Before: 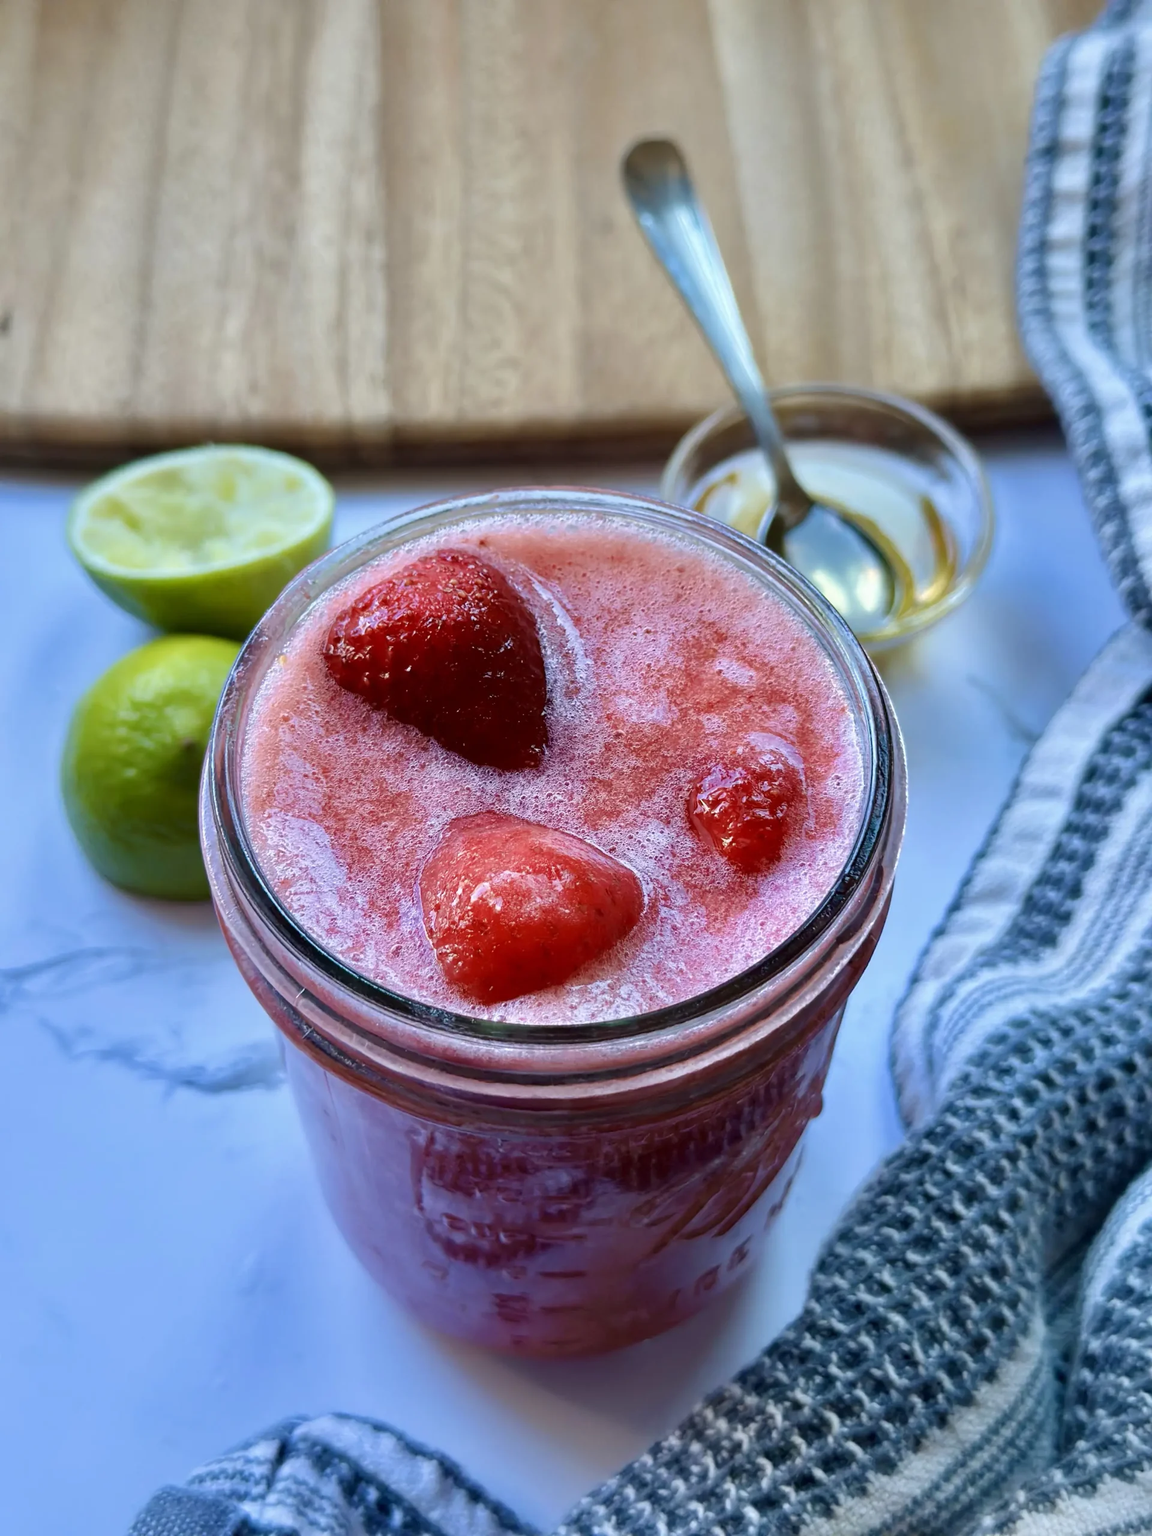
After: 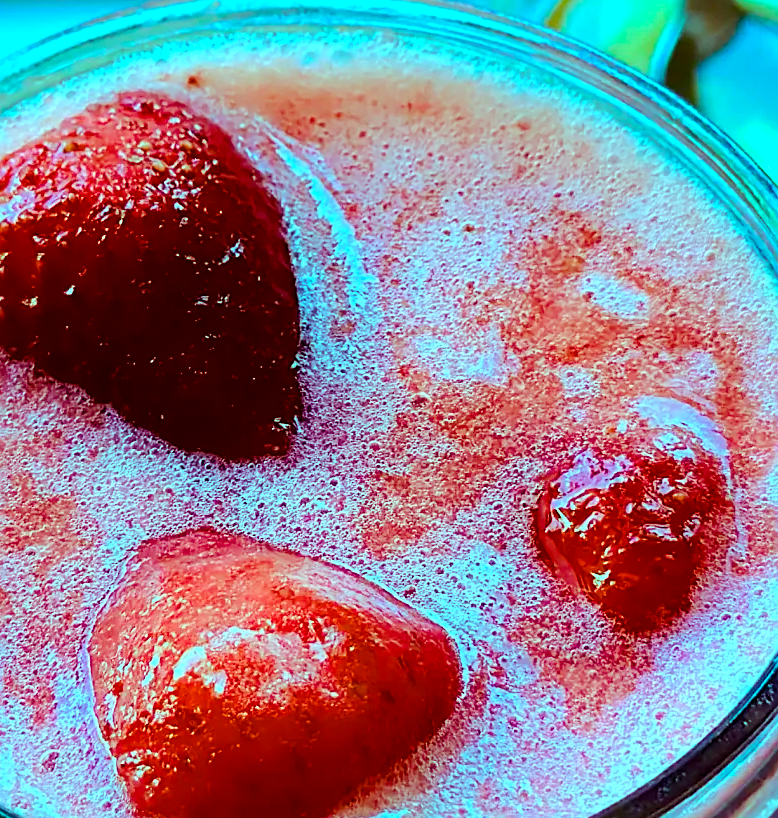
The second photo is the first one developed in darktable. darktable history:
tone equalizer: edges refinement/feathering 500, mask exposure compensation -1.57 EV, preserve details no
crop: left 31.846%, top 32.188%, right 27.621%, bottom 35.823%
color balance rgb: highlights gain › luminance 20.043%, highlights gain › chroma 13.072%, highlights gain › hue 172.73°, linear chroma grading › shadows -10.133%, linear chroma grading › global chroma 19.86%, perceptual saturation grading › global saturation 20%, perceptual saturation grading › highlights -13.951%, perceptual saturation grading › shadows 49.297%, perceptual brilliance grading › mid-tones 9.702%, perceptual brilliance grading › shadows 15.406%, global vibrance 9.399%
sharpen: on, module defaults
